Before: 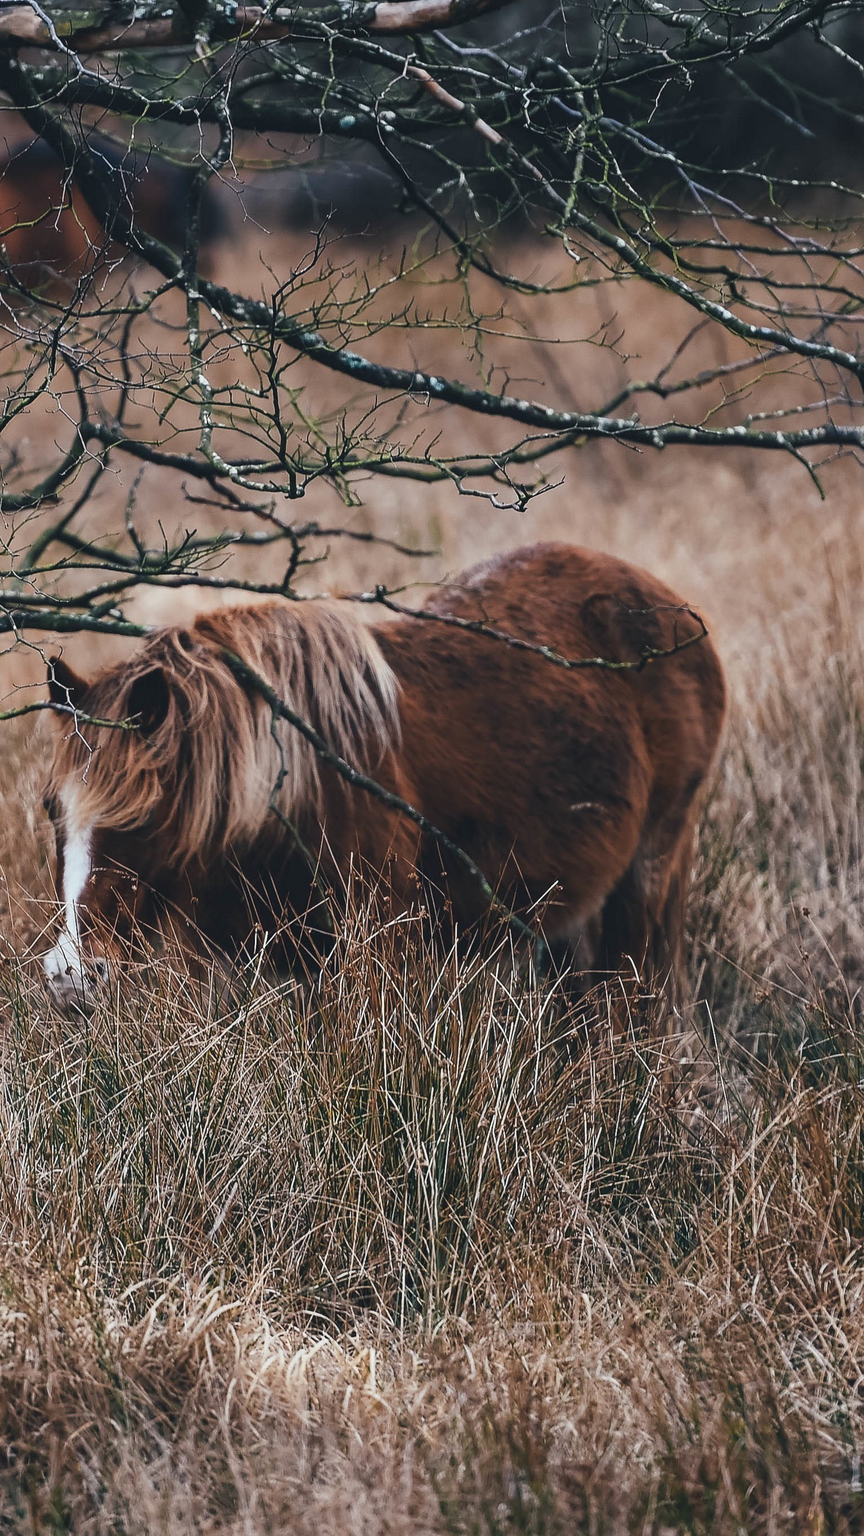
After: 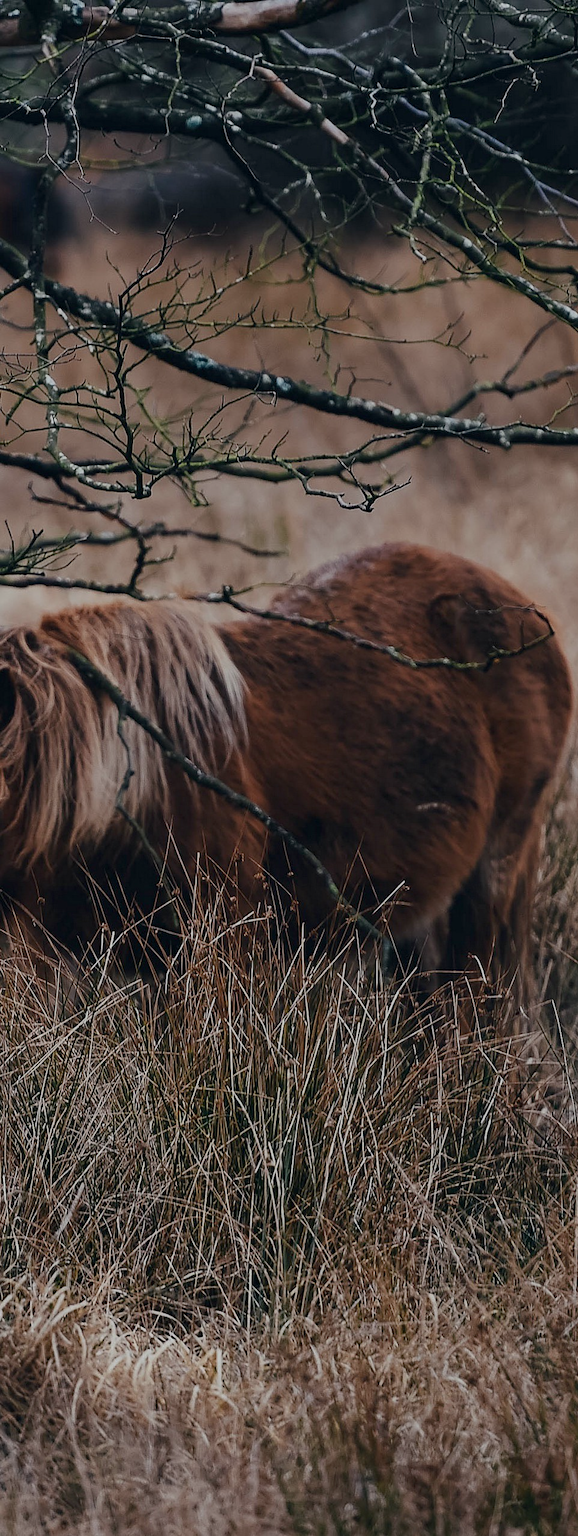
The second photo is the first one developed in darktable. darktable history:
crop and rotate: left 17.801%, right 15.217%
exposure: black level correction 0.006, exposure -0.221 EV, compensate highlight preservation false
tone equalizer: -8 EV 0.264 EV, -7 EV 0.389 EV, -6 EV 0.431 EV, -5 EV 0.246 EV, -3 EV -0.252 EV, -2 EV -0.415 EV, -1 EV -0.443 EV, +0 EV -0.237 EV, smoothing diameter 24.89%, edges refinement/feathering 5.9, preserve details guided filter
